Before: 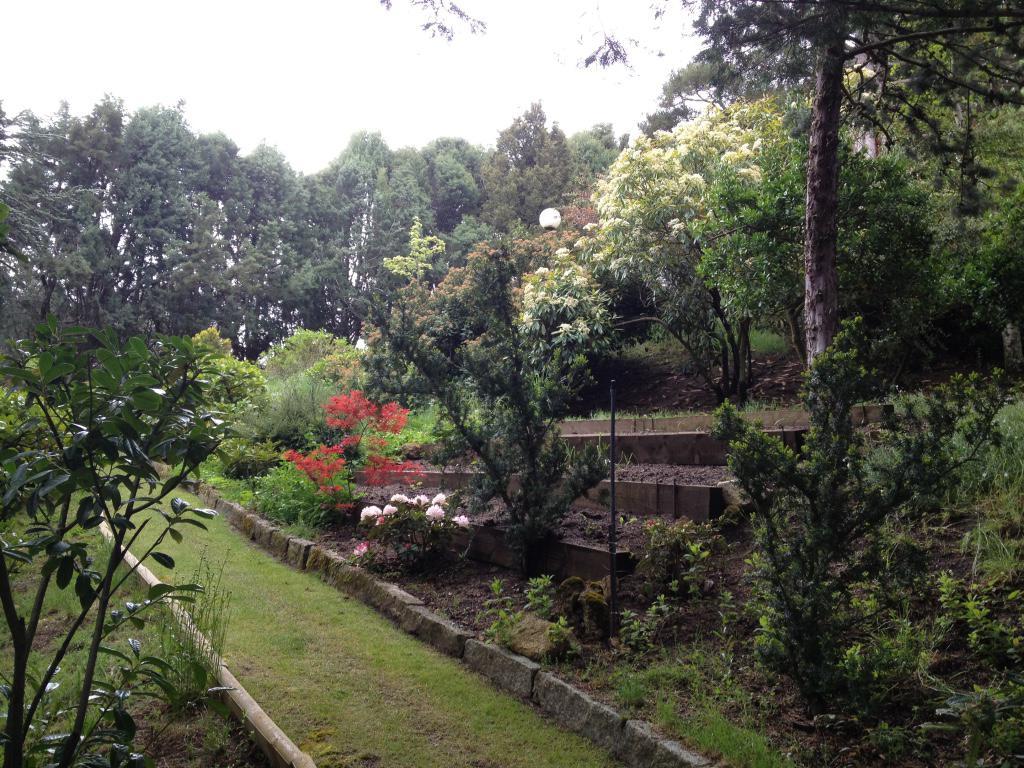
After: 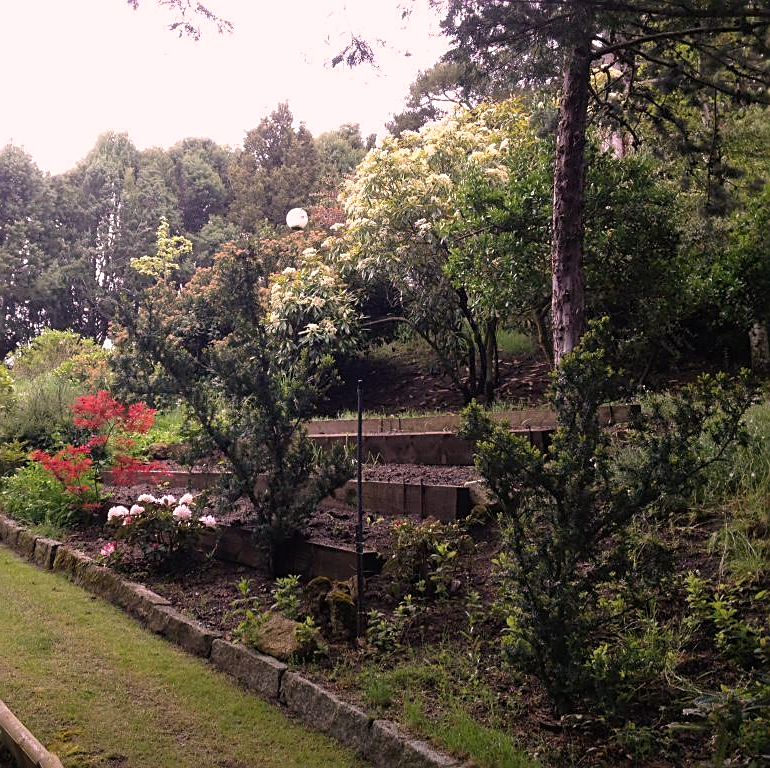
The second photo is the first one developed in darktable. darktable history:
sharpen: on, module defaults
color correction: highlights a* 14.63, highlights b* 4.73
crop and rotate: left 24.763%
